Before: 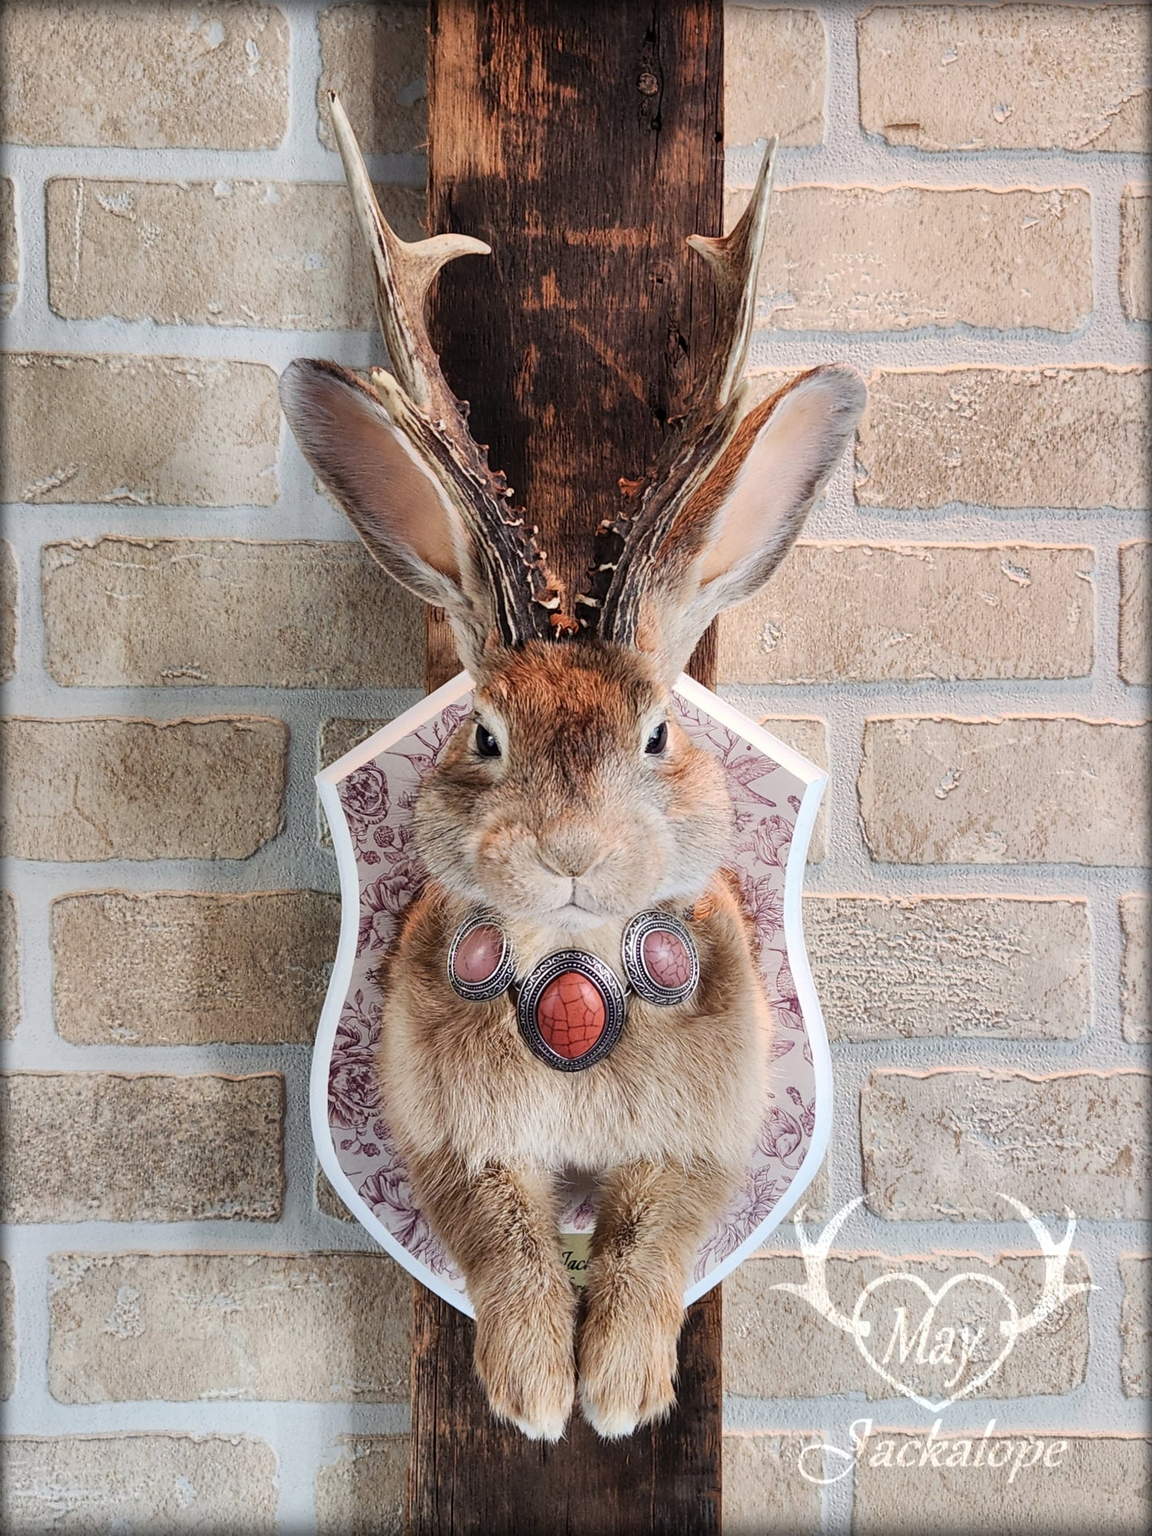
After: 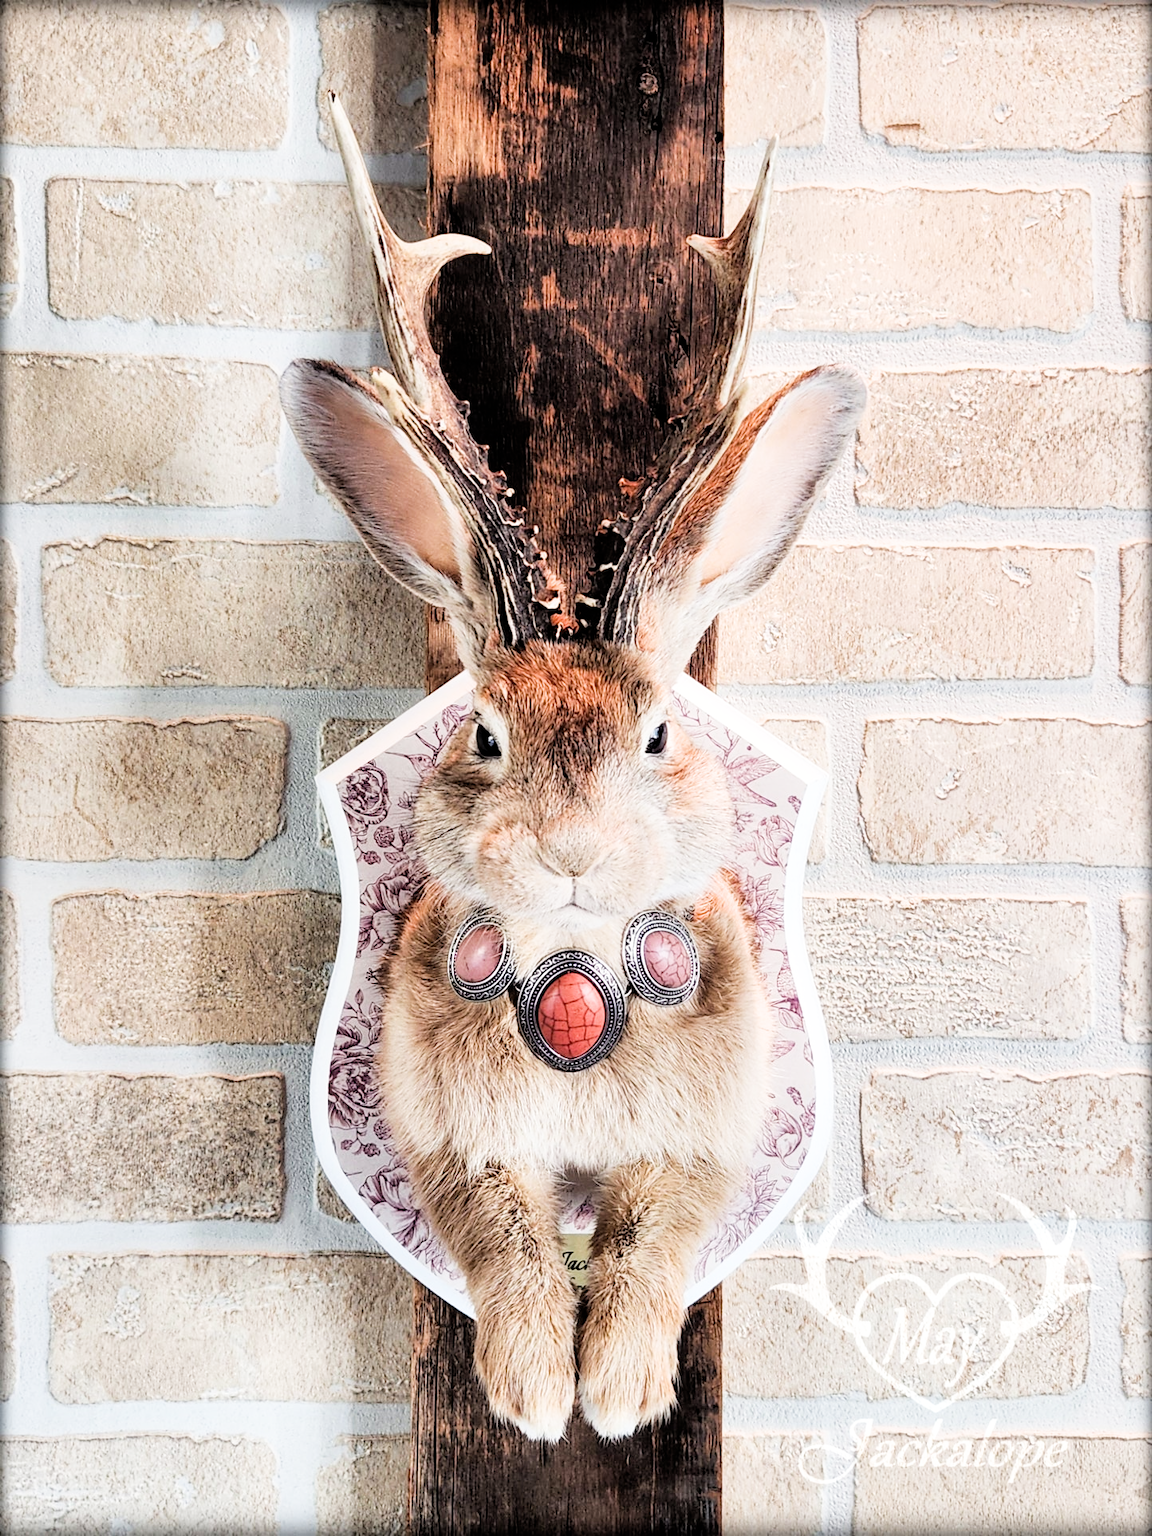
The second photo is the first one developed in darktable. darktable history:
filmic rgb: black relative exposure -5 EV, white relative exposure 3.5 EV, hardness 3.19, contrast 1.2, highlights saturation mix -50%
exposure: black level correction 0.001, exposure 1 EV, compensate highlight preservation false
